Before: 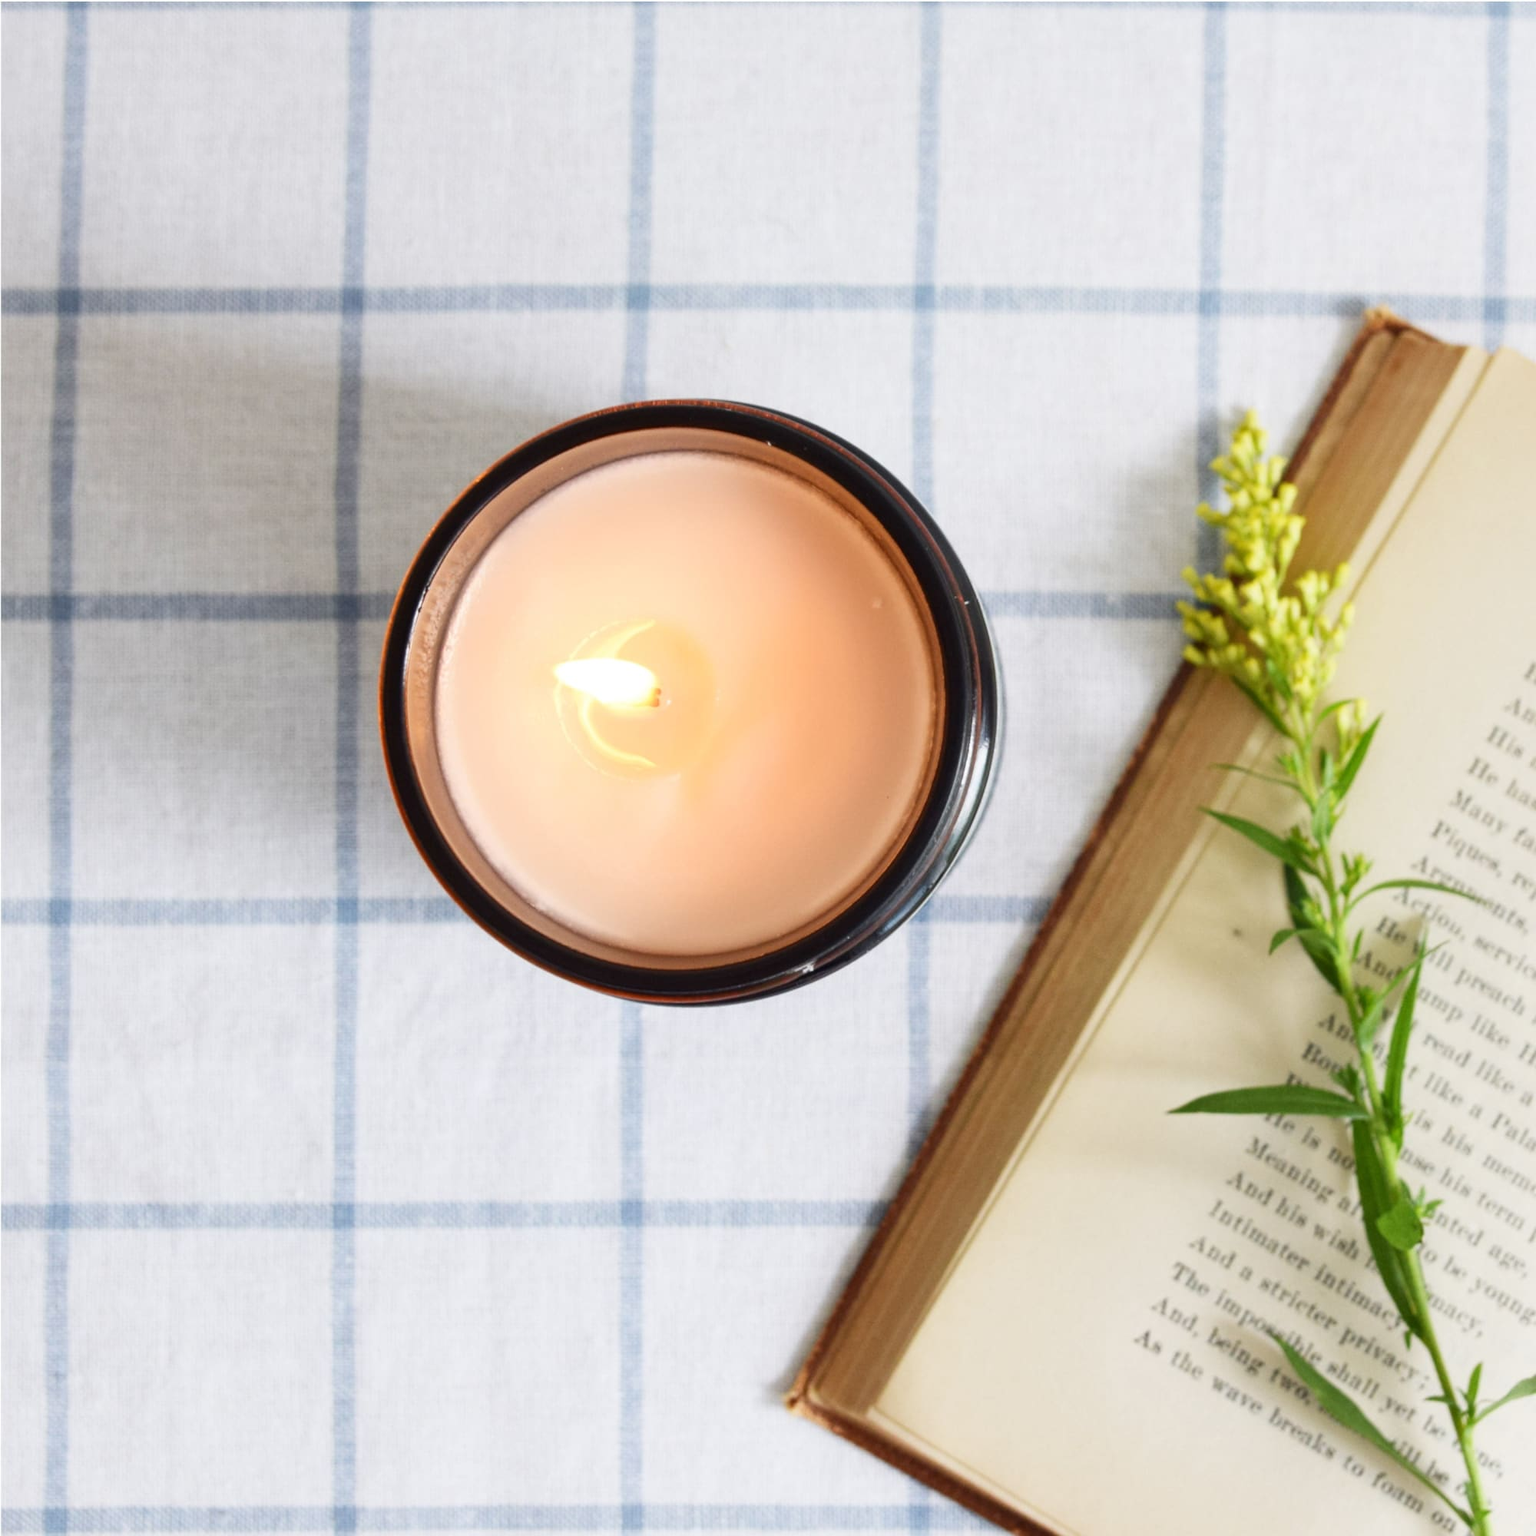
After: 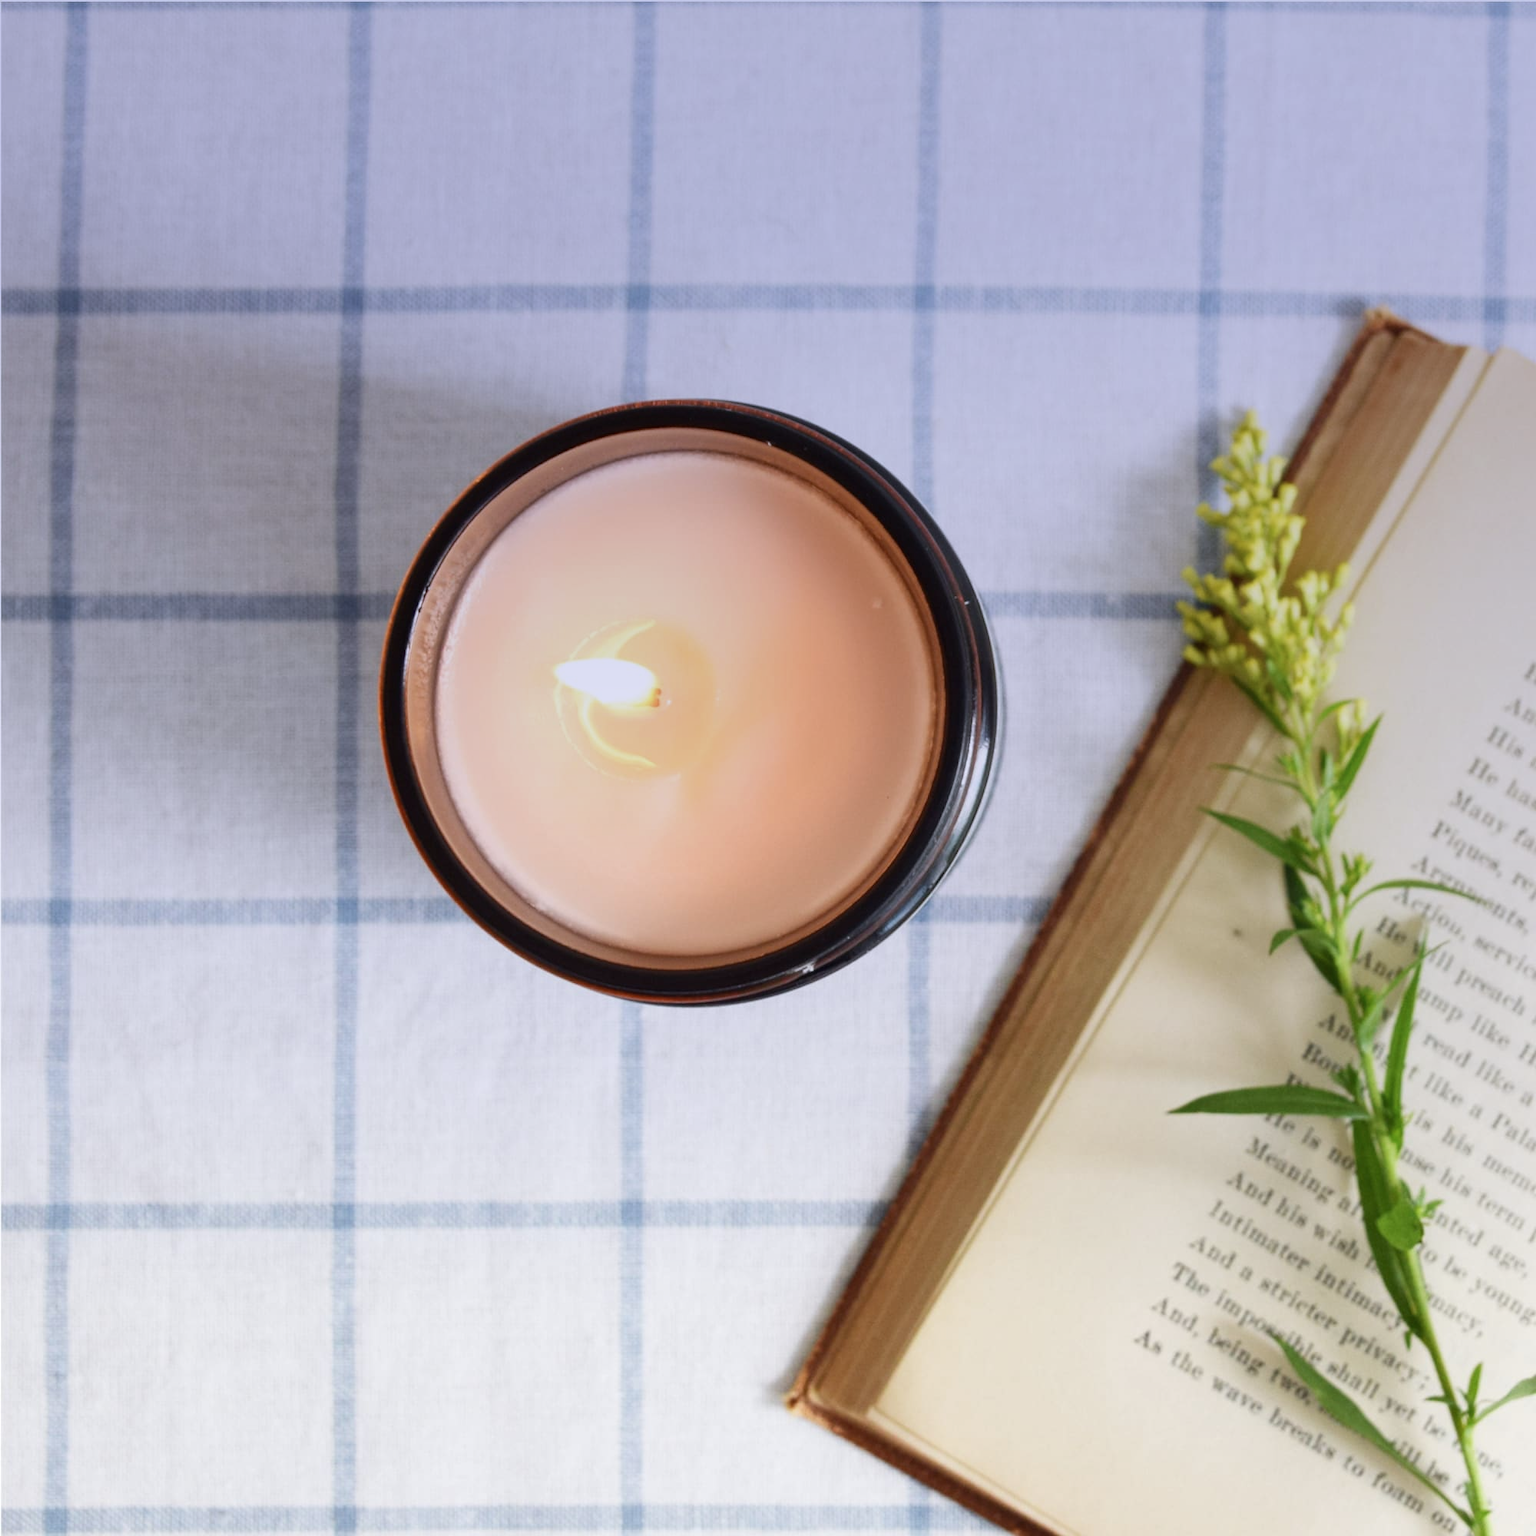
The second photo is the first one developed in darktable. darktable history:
contrast brightness saturation: saturation -0.05
graduated density: hue 238.83°, saturation 50%
